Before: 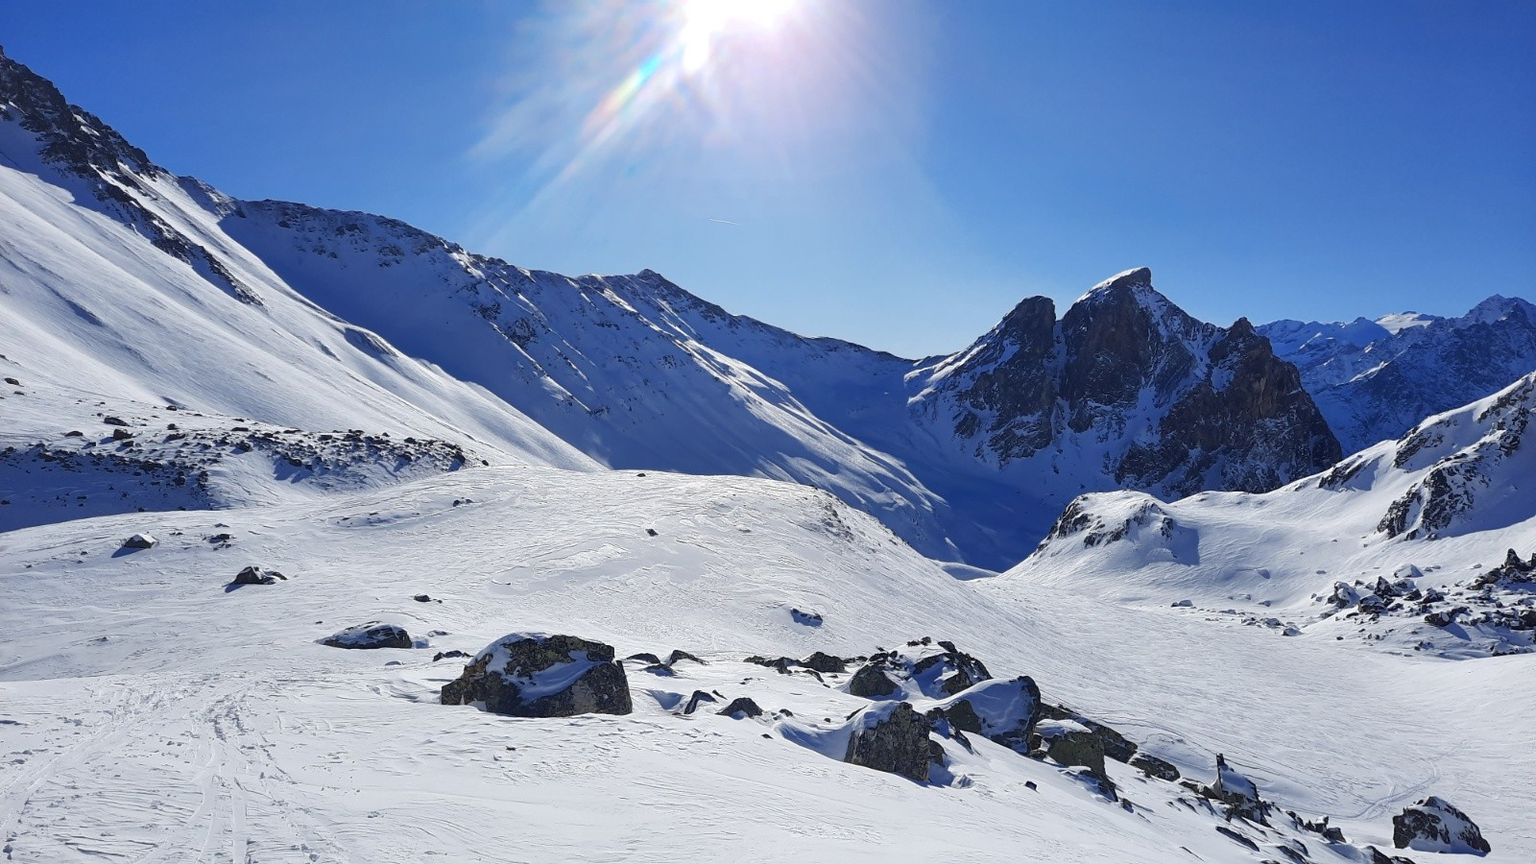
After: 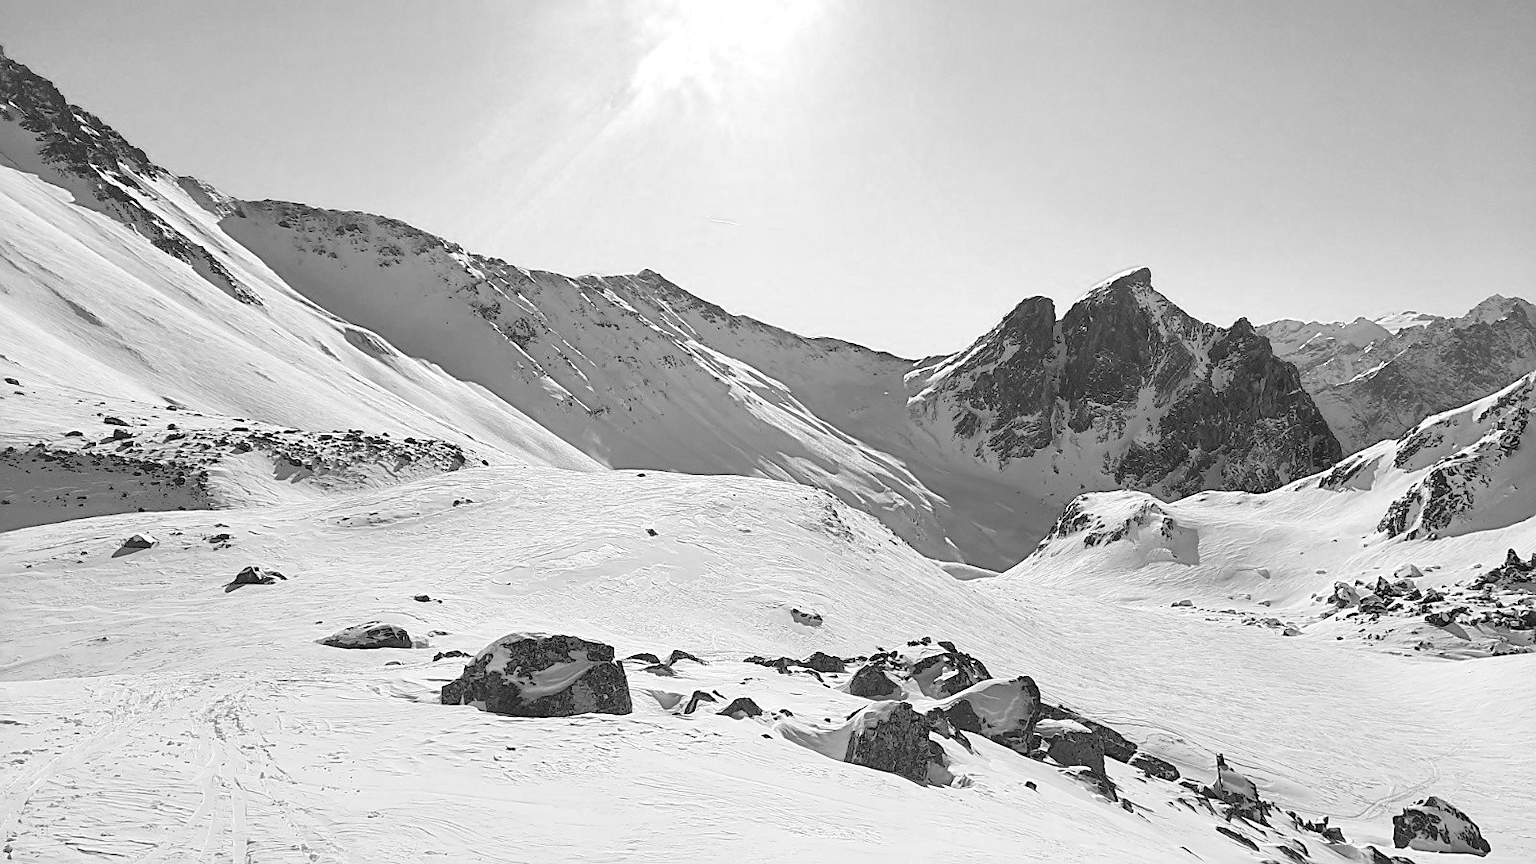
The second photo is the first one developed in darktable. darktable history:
color zones: curves: ch0 [(0.287, 0.048) (0.493, 0.484) (0.737, 0.816)]; ch1 [(0, 0) (0.143, 0) (0.286, 0) (0.429, 0) (0.571, 0) (0.714, 0) (0.857, 0)]
sharpen: on, module defaults
contrast brightness saturation: brightness 0.18, saturation -0.501
